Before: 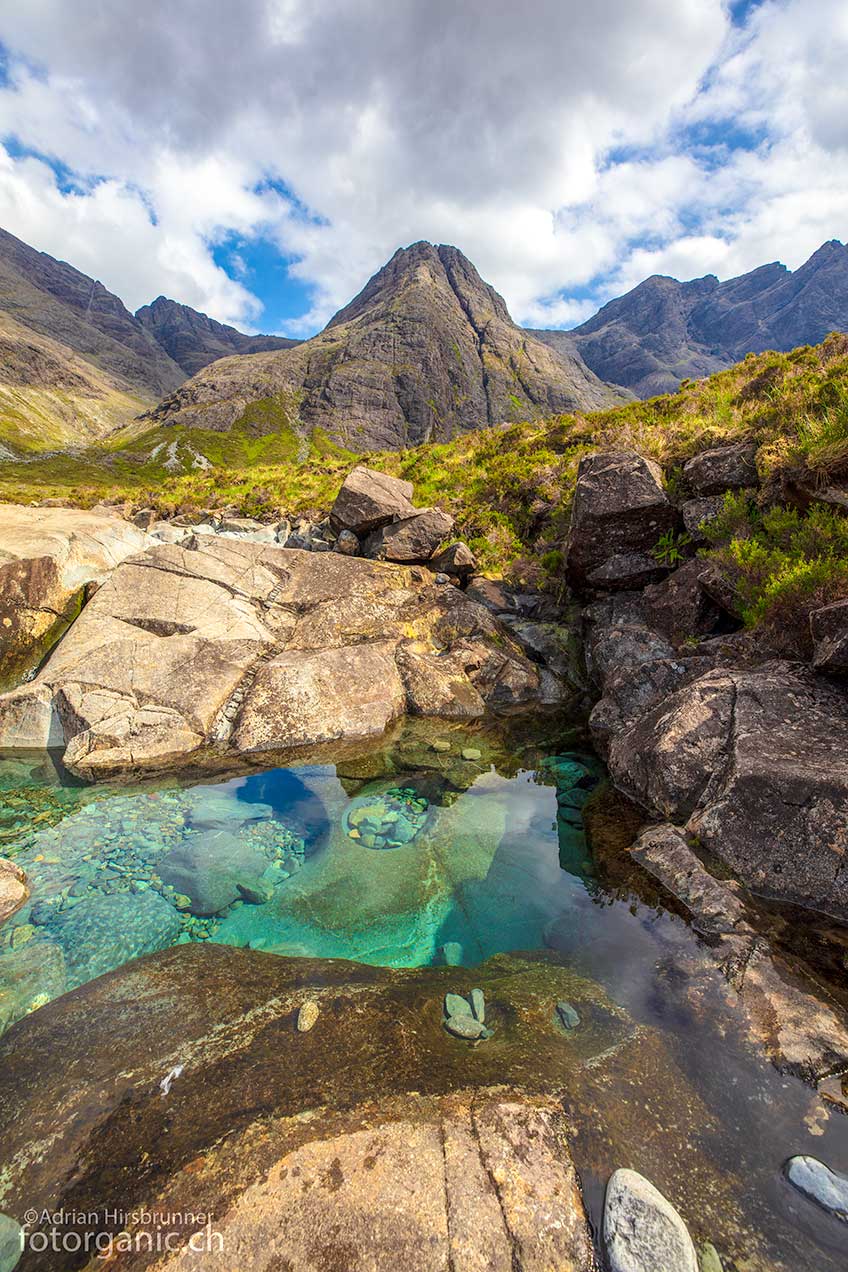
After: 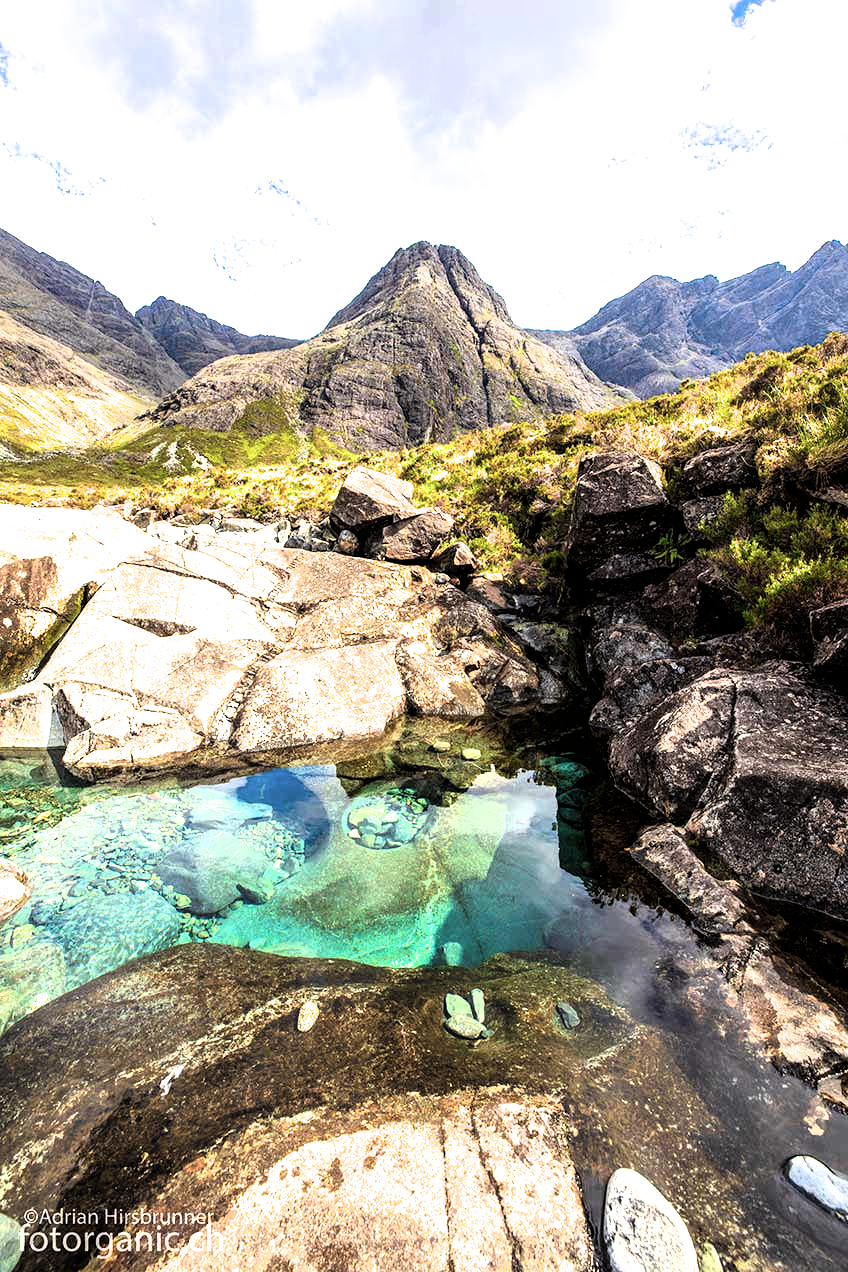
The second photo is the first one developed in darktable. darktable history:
exposure: exposure 0.574 EV, compensate highlight preservation false
filmic rgb: black relative exposure -8.2 EV, white relative exposure 2.2 EV, threshold 3 EV, hardness 7.11, latitude 85.74%, contrast 1.696, highlights saturation mix -4%, shadows ↔ highlights balance -2.69%, color science v5 (2021), contrast in shadows safe, contrast in highlights safe, enable highlight reconstruction true
